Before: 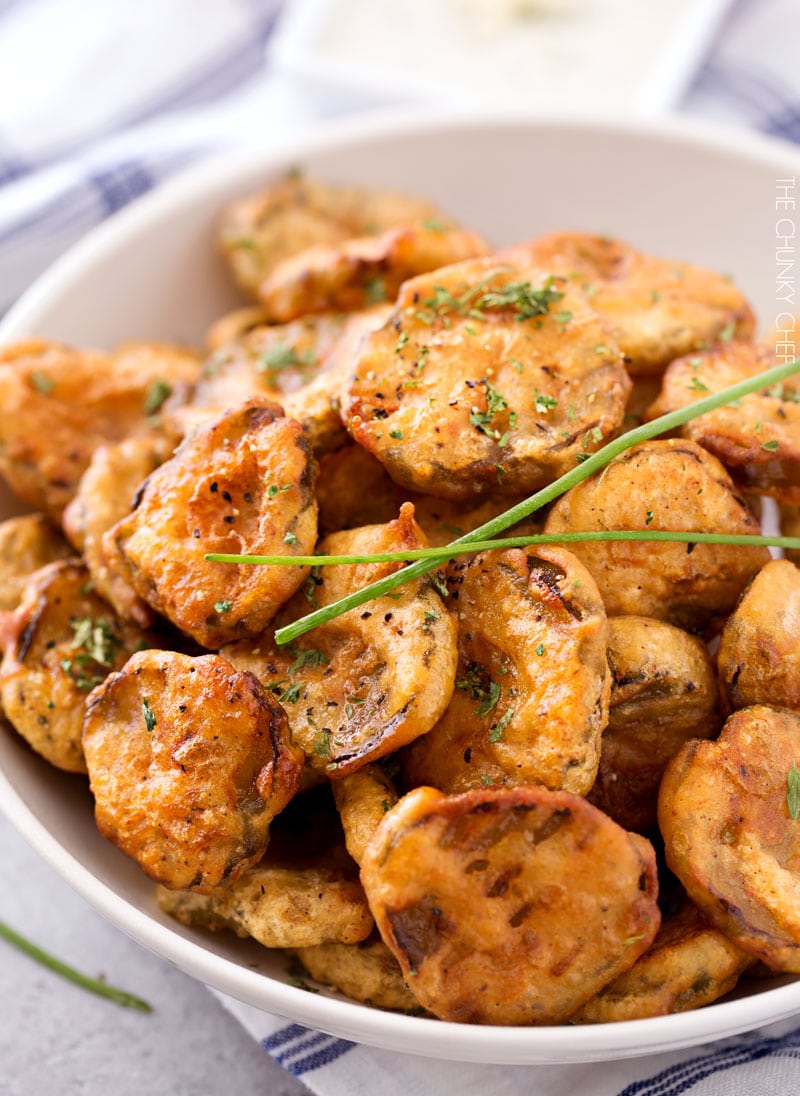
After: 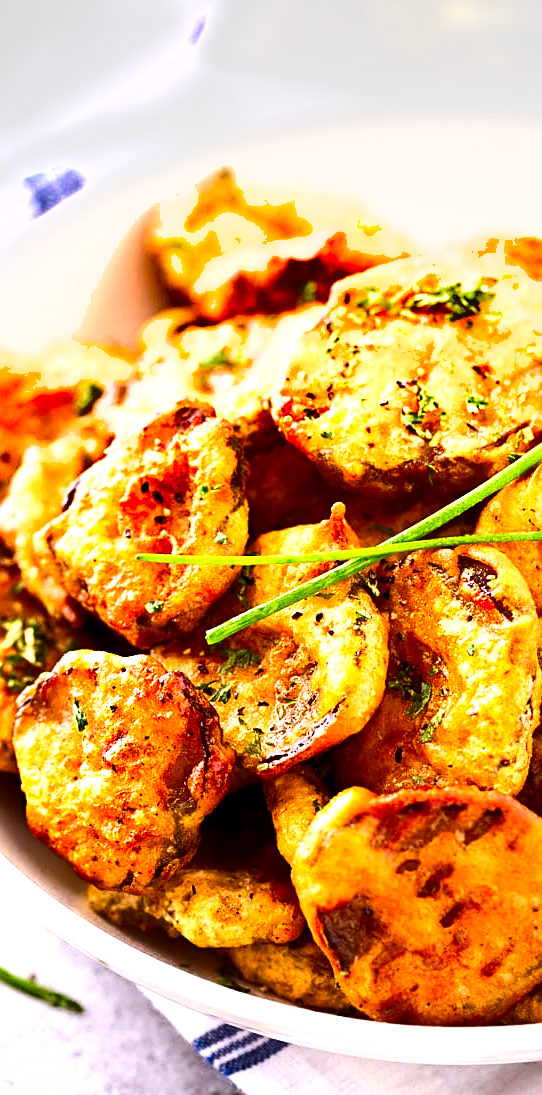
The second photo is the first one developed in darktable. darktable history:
shadows and highlights: shadows 23.03, highlights -48.59, soften with gaussian
crop and rotate: left 8.72%, right 23.448%
tone equalizer: -8 EV -0.74 EV, -7 EV -0.733 EV, -6 EV -0.619 EV, -5 EV -0.398 EV, -3 EV 0.378 EV, -2 EV 0.6 EV, -1 EV 0.693 EV, +0 EV 0.773 EV, edges refinement/feathering 500, mask exposure compensation -1.57 EV, preserve details no
exposure: exposure 0.474 EV, compensate exposure bias true, compensate highlight preservation false
sharpen: on, module defaults
color correction: highlights b* -0.003, saturation 1.28
contrast brightness saturation: contrast 0.153, brightness -0.01, saturation 0.096
